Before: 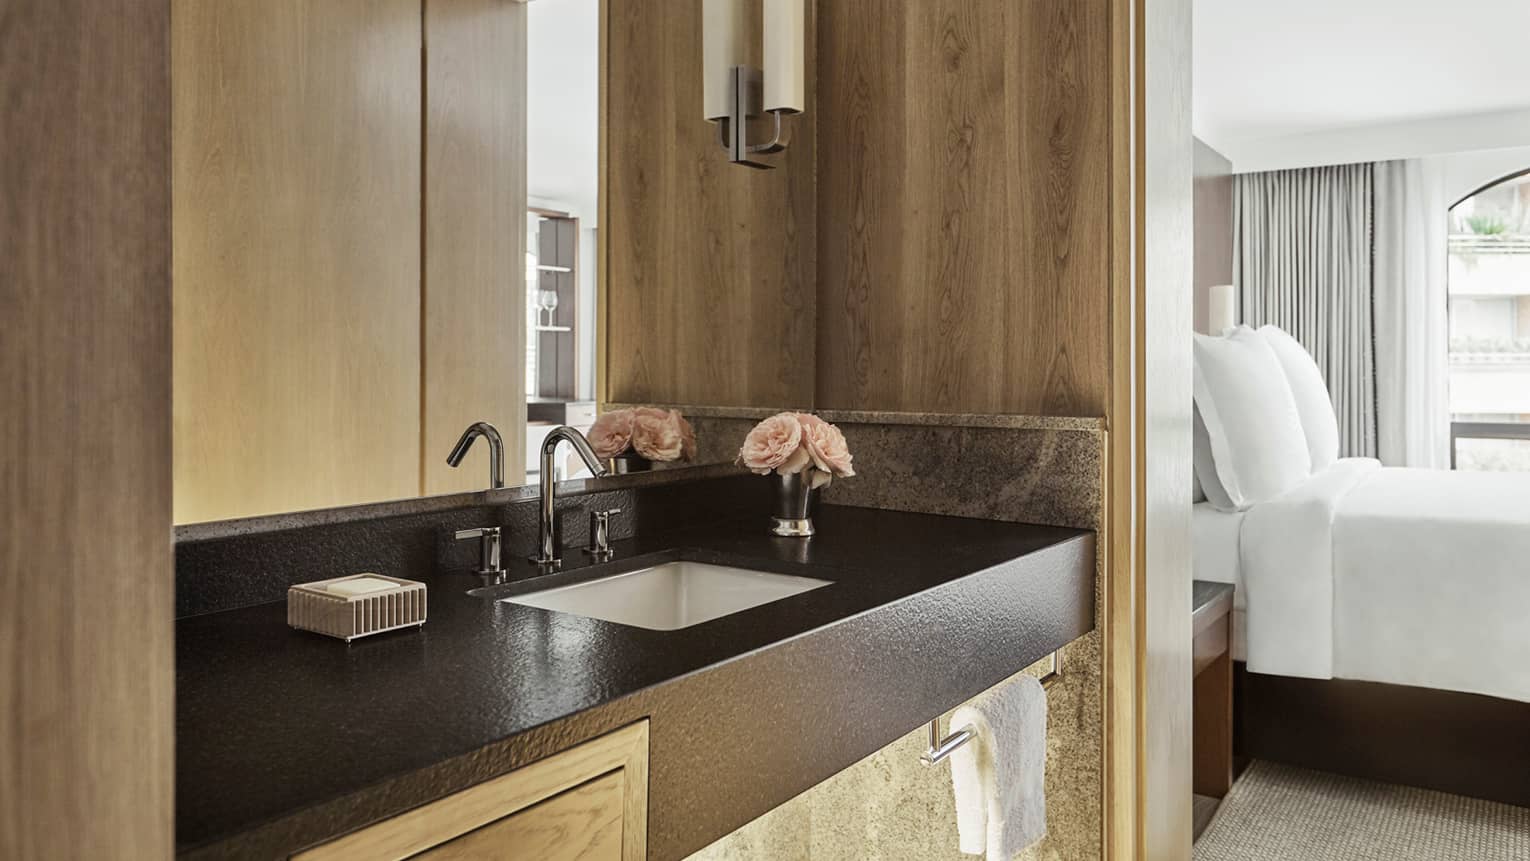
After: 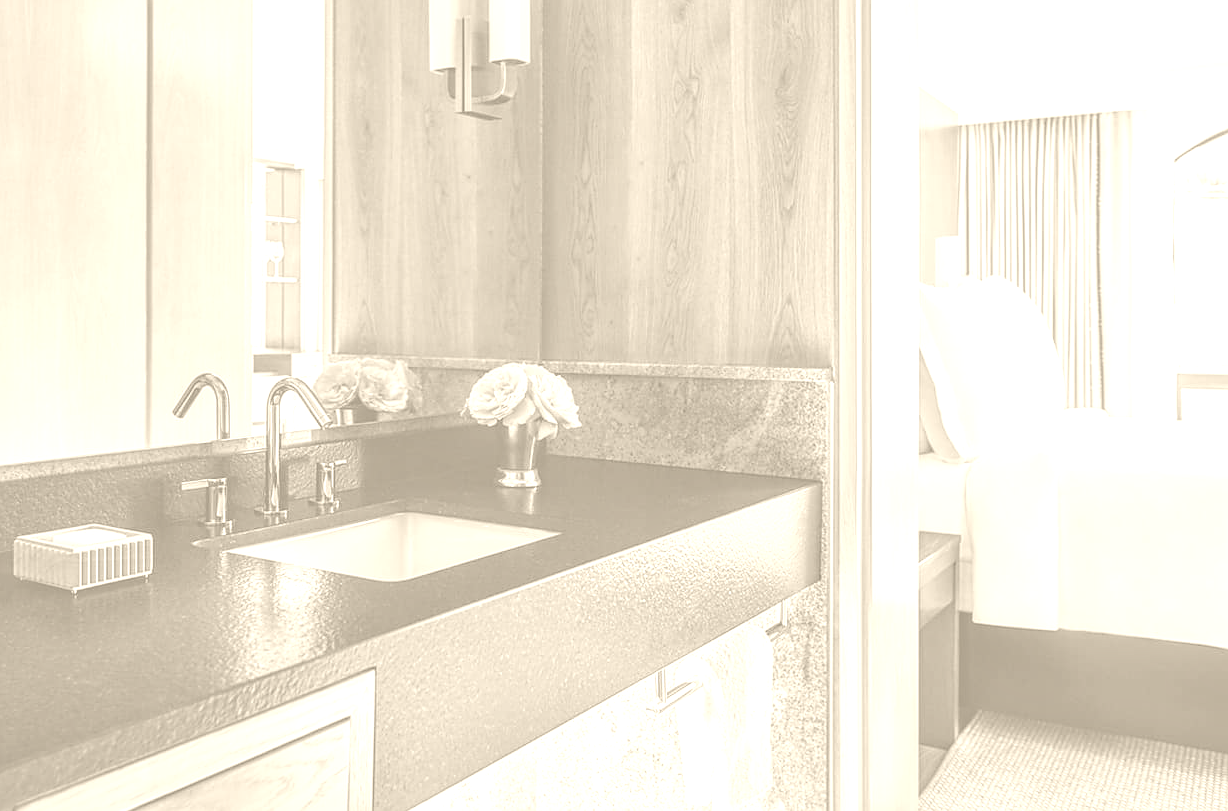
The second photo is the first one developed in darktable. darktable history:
local contrast: highlights 61%, detail 143%, midtone range 0.428
crop and rotate: left 17.959%, top 5.771%, right 1.742%
colorize: hue 36°, saturation 71%, lightness 80.79%
sharpen: radius 1.559, amount 0.373, threshold 1.271
